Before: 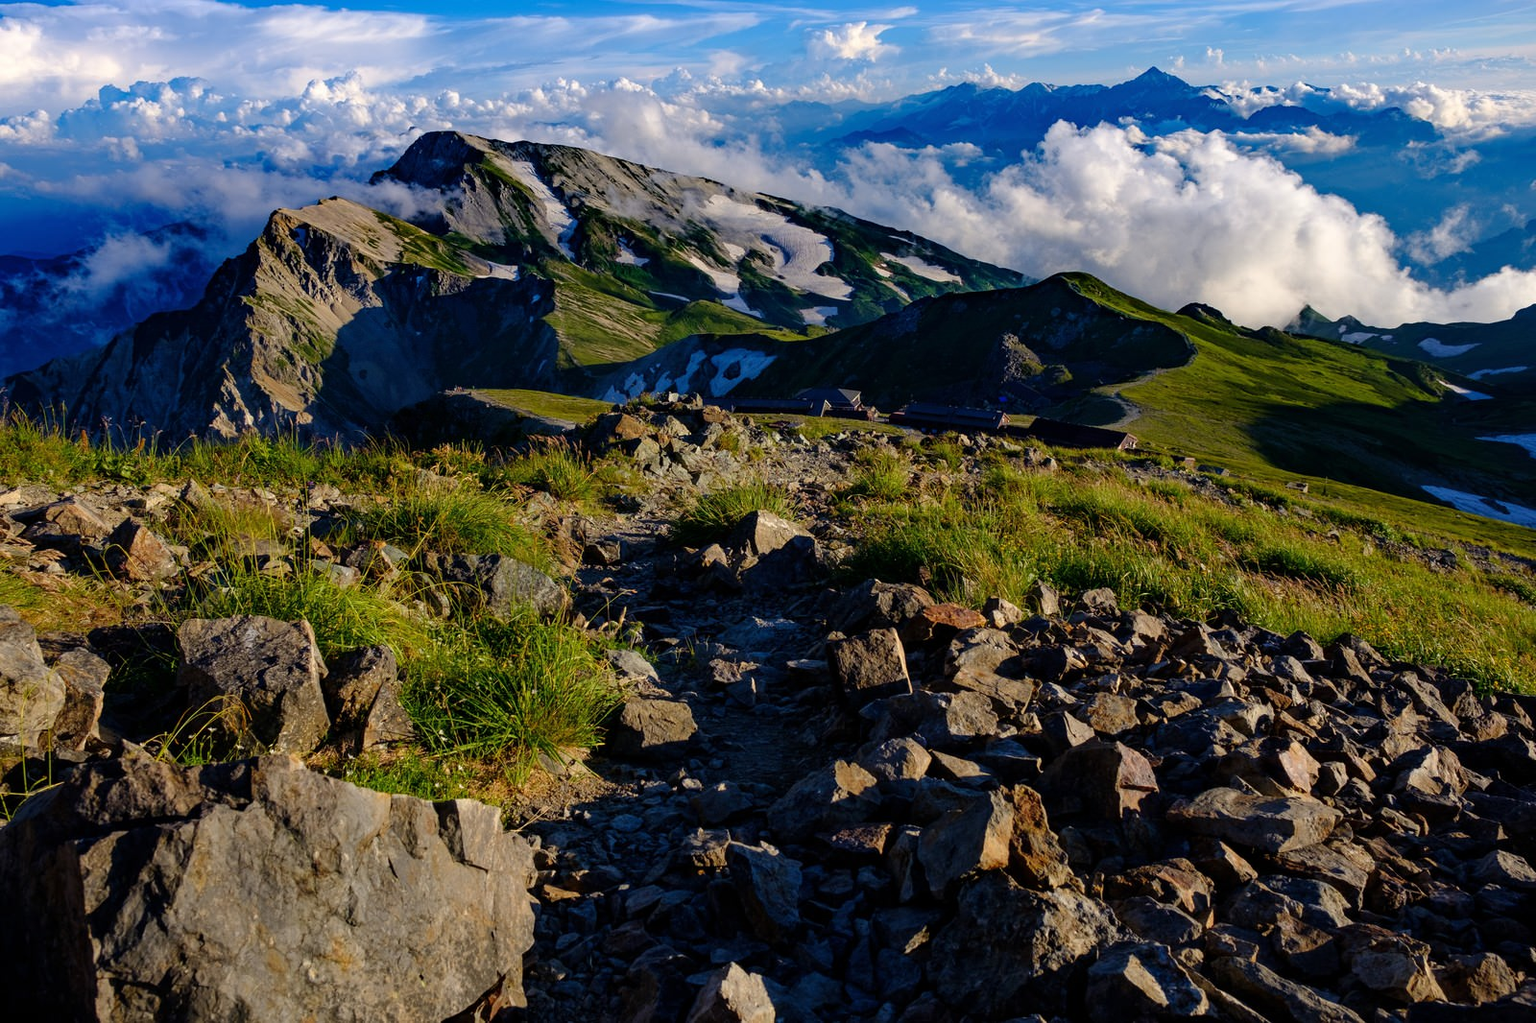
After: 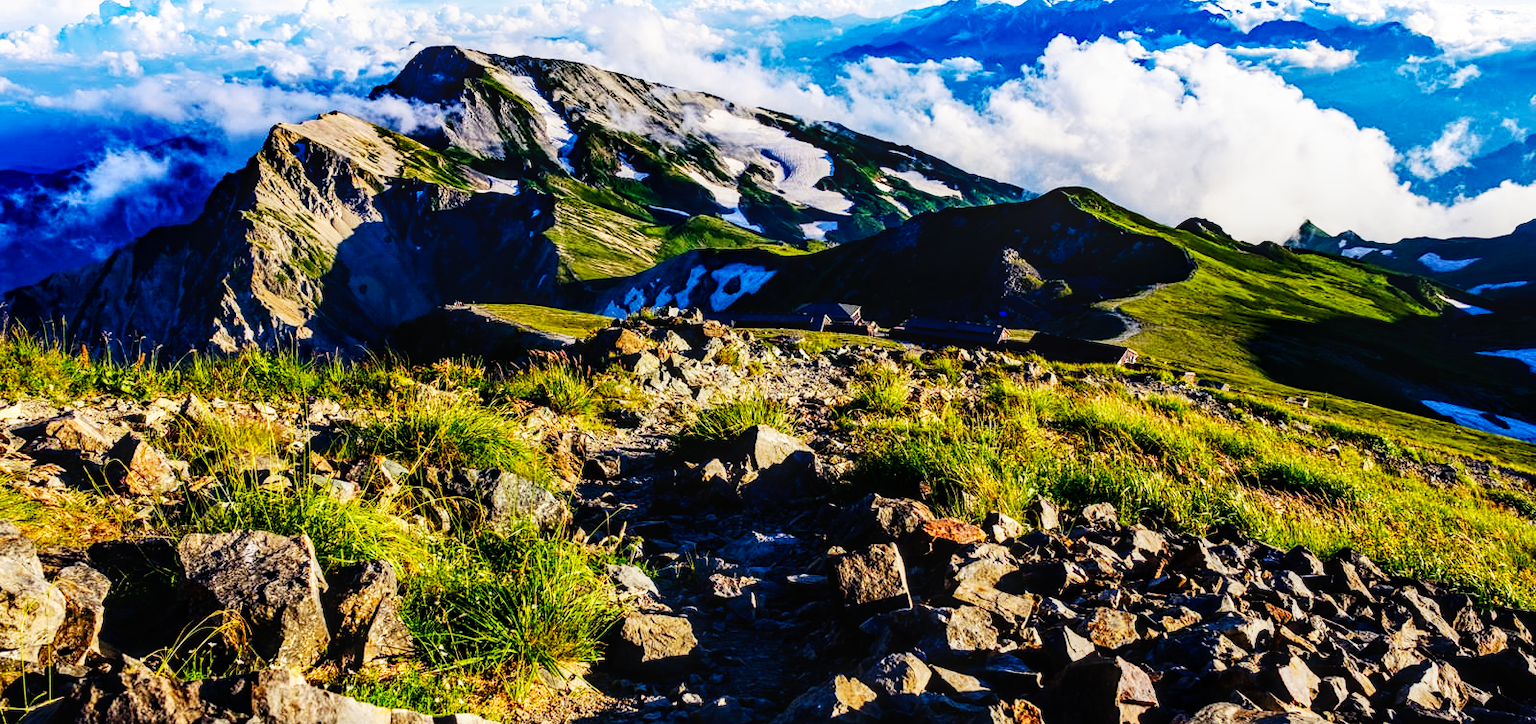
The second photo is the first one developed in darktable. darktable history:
crop and rotate: top 8.369%, bottom 20.78%
contrast brightness saturation: contrast 0.138
base curve: curves: ch0 [(0, 0) (0.007, 0.004) (0.027, 0.03) (0.046, 0.07) (0.207, 0.54) (0.442, 0.872) (0.673, 0.972) (1, 1)], preserve colors none
tone equalizer: edges refinement/feathering 500, mask exposure compensation -1.57 EV, preserve details no
local contrast: detail 130%
